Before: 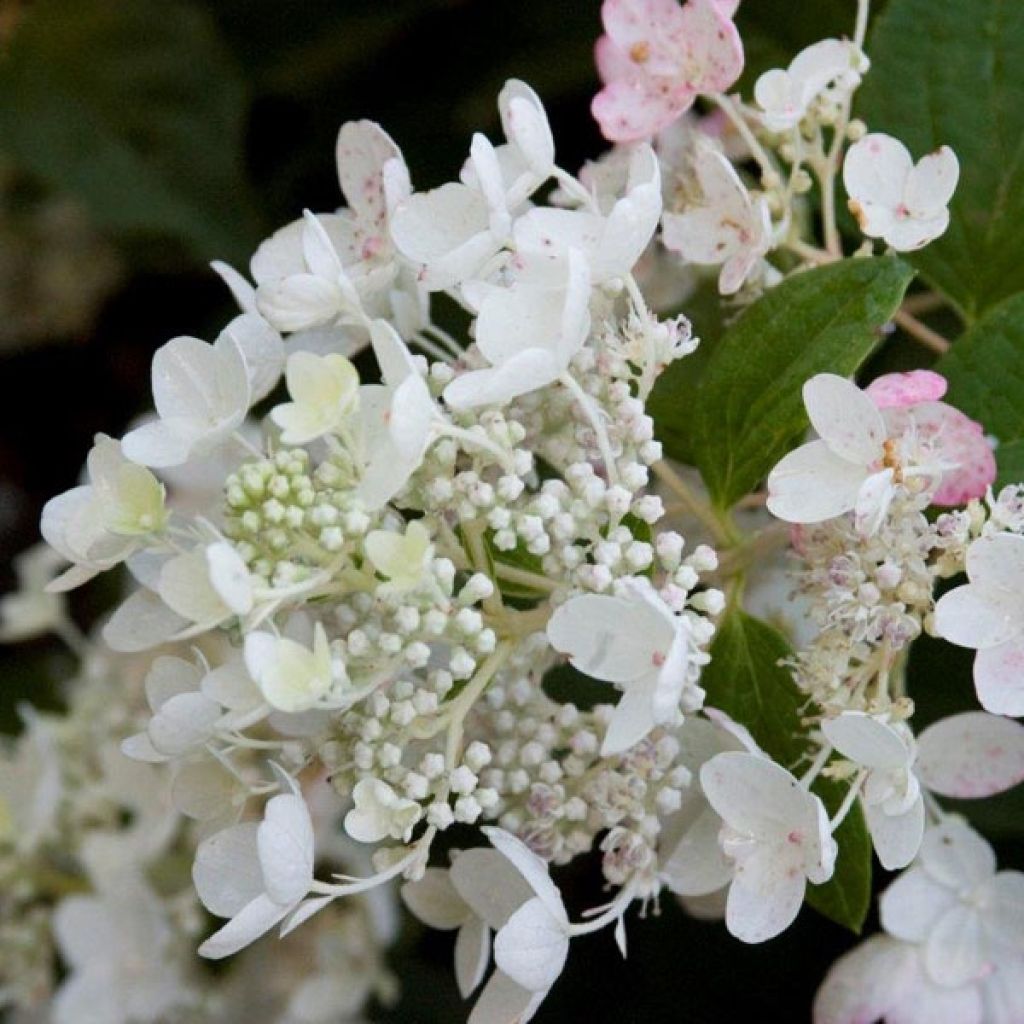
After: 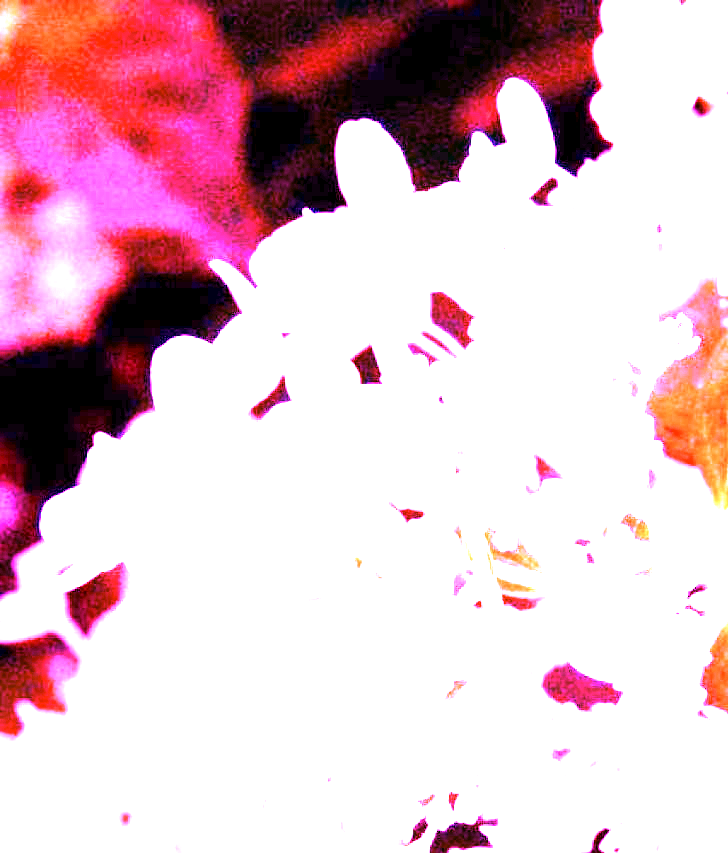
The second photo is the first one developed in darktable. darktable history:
exposure: exposure 0.7 EV, compensate highlight preservation false
crop: right 28.885%, bottom 16.626%
velvia: on, module defaults
white balance: red 8, blue 8
